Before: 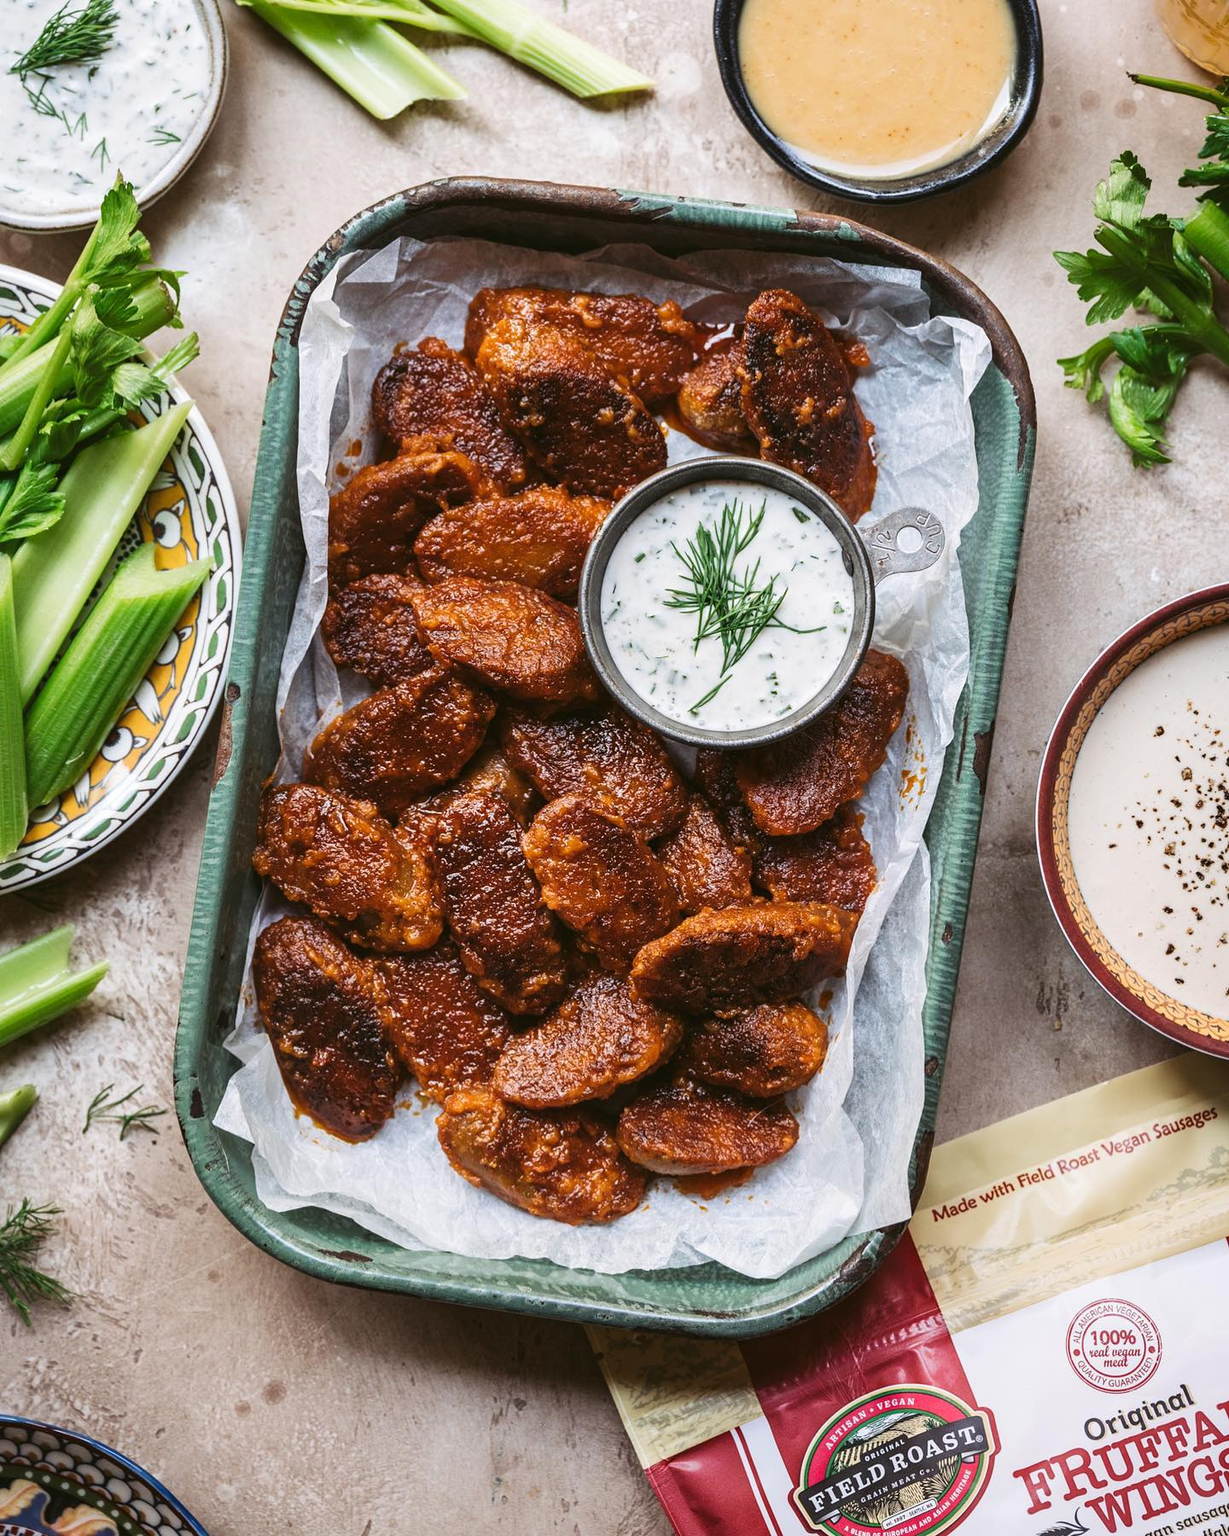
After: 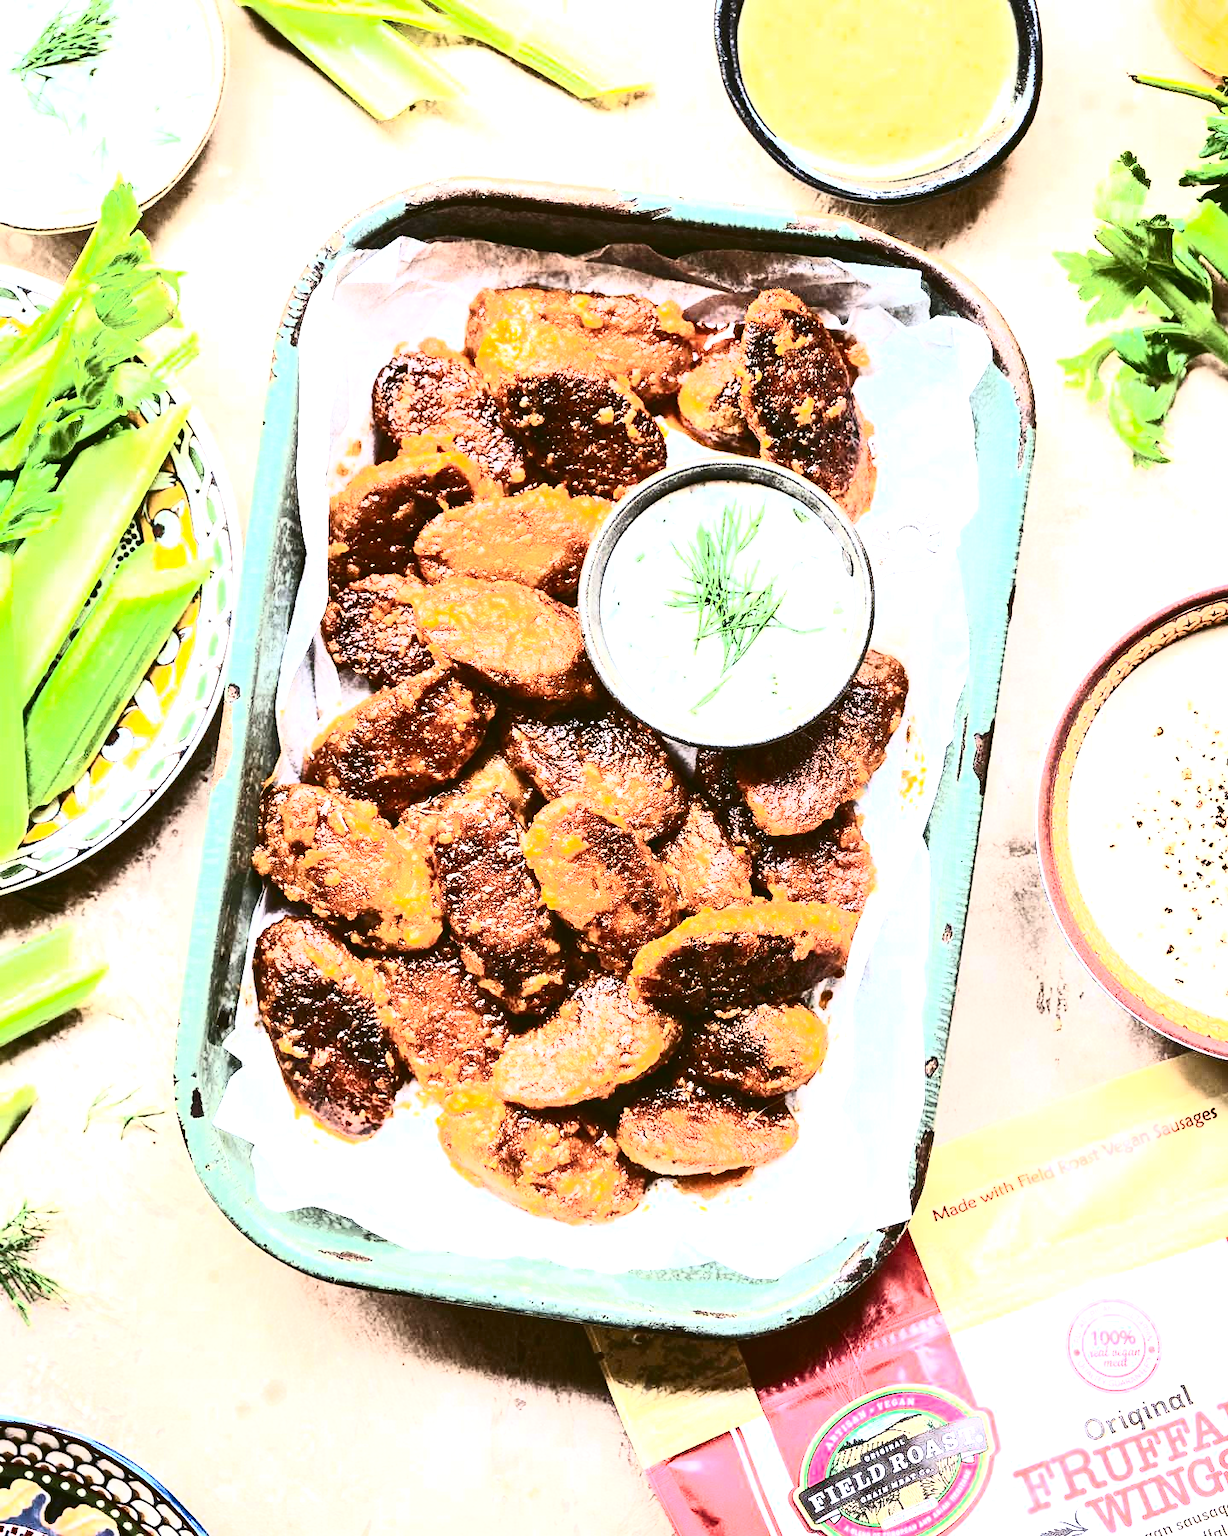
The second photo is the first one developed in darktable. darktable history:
exposure: exposure 2.207 EV, compensate highlight preservation false
contrast brightness saturation: contrast 0.93, brightness 0.2
